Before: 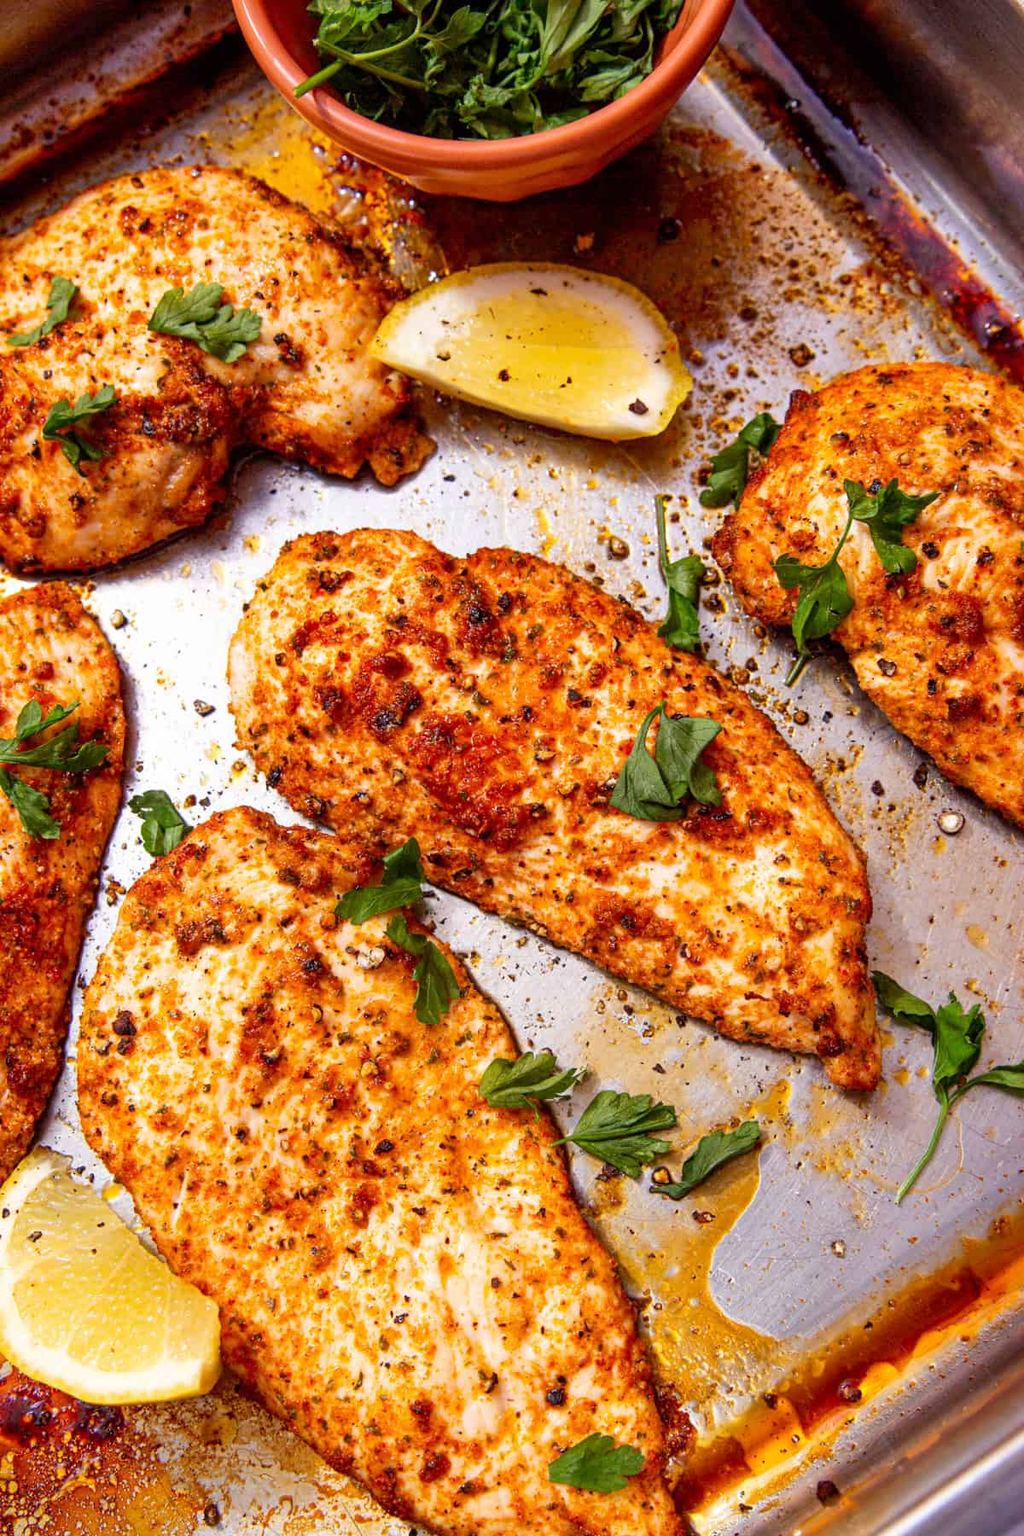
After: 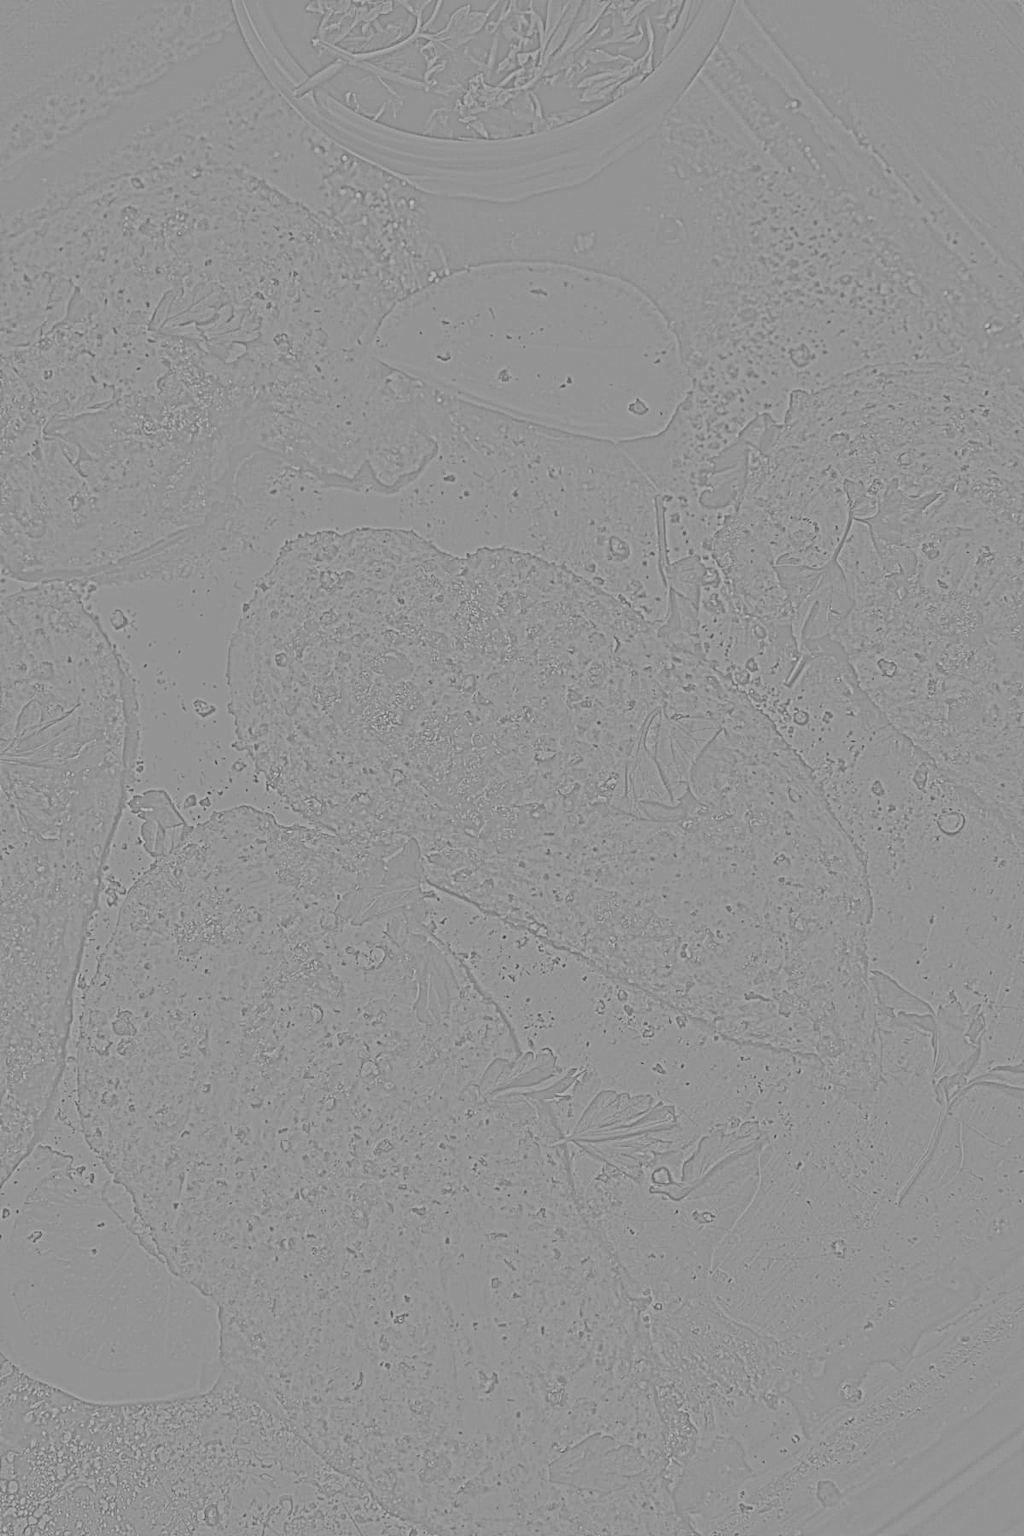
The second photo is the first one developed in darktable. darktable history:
base curve: curves: ch0 [(0, 0) (0.032, 0.025) (0.121, 0.166) (0.206, 0.329) (0.605, 0.79) (1, 1)], preserve colors none
highpass: sharpness 9.84%, contrast boost 9.94%
